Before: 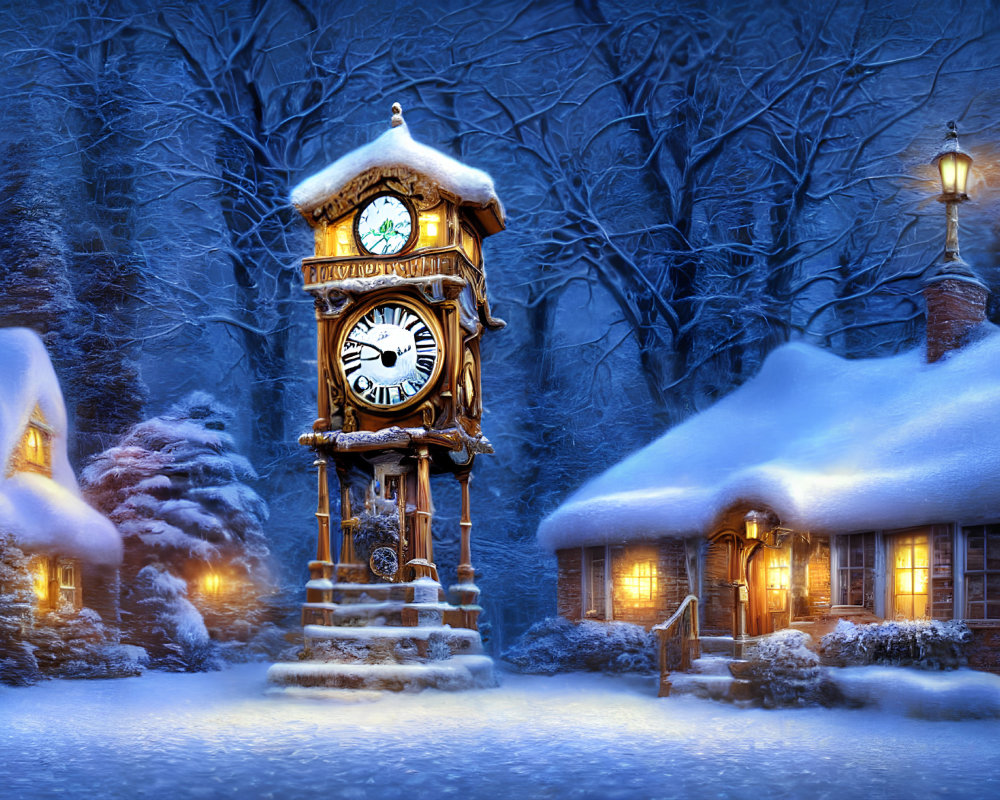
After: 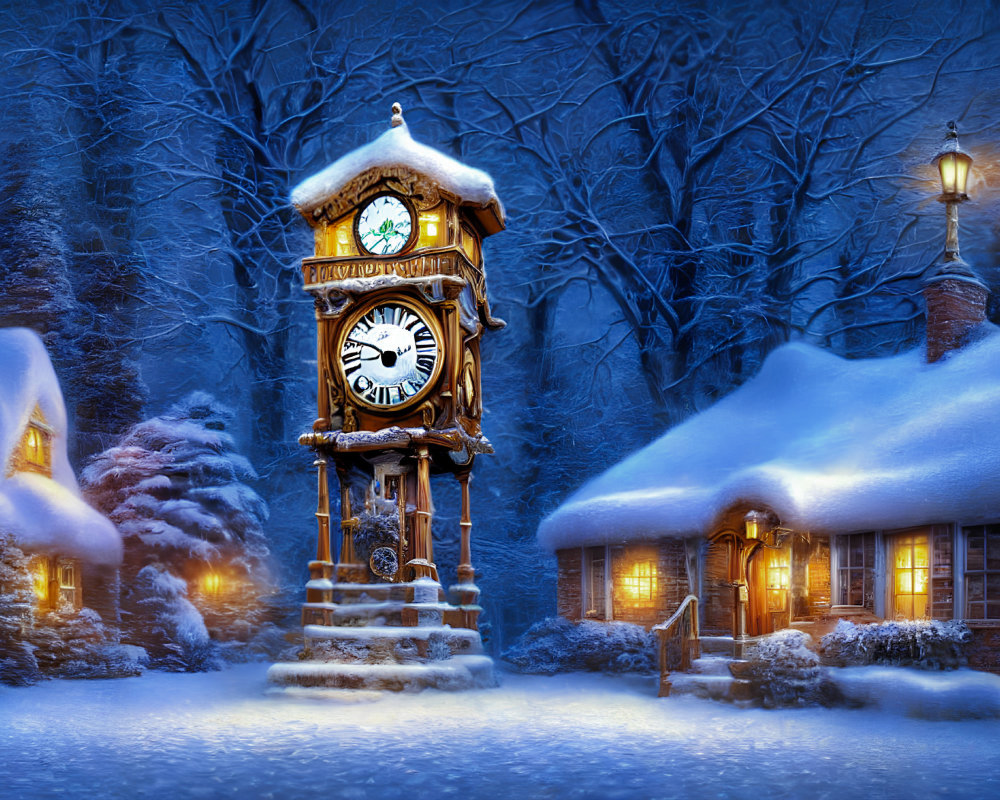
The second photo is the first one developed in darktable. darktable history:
color zones: curves: ch0 [(0, 0.444) (0.143, 0.442) (0.286, 0.441) (0.429, 0.441) (0.571, 0.441) (0.714, 0.441) (0.857, 0.442) (1, 0.444)]
